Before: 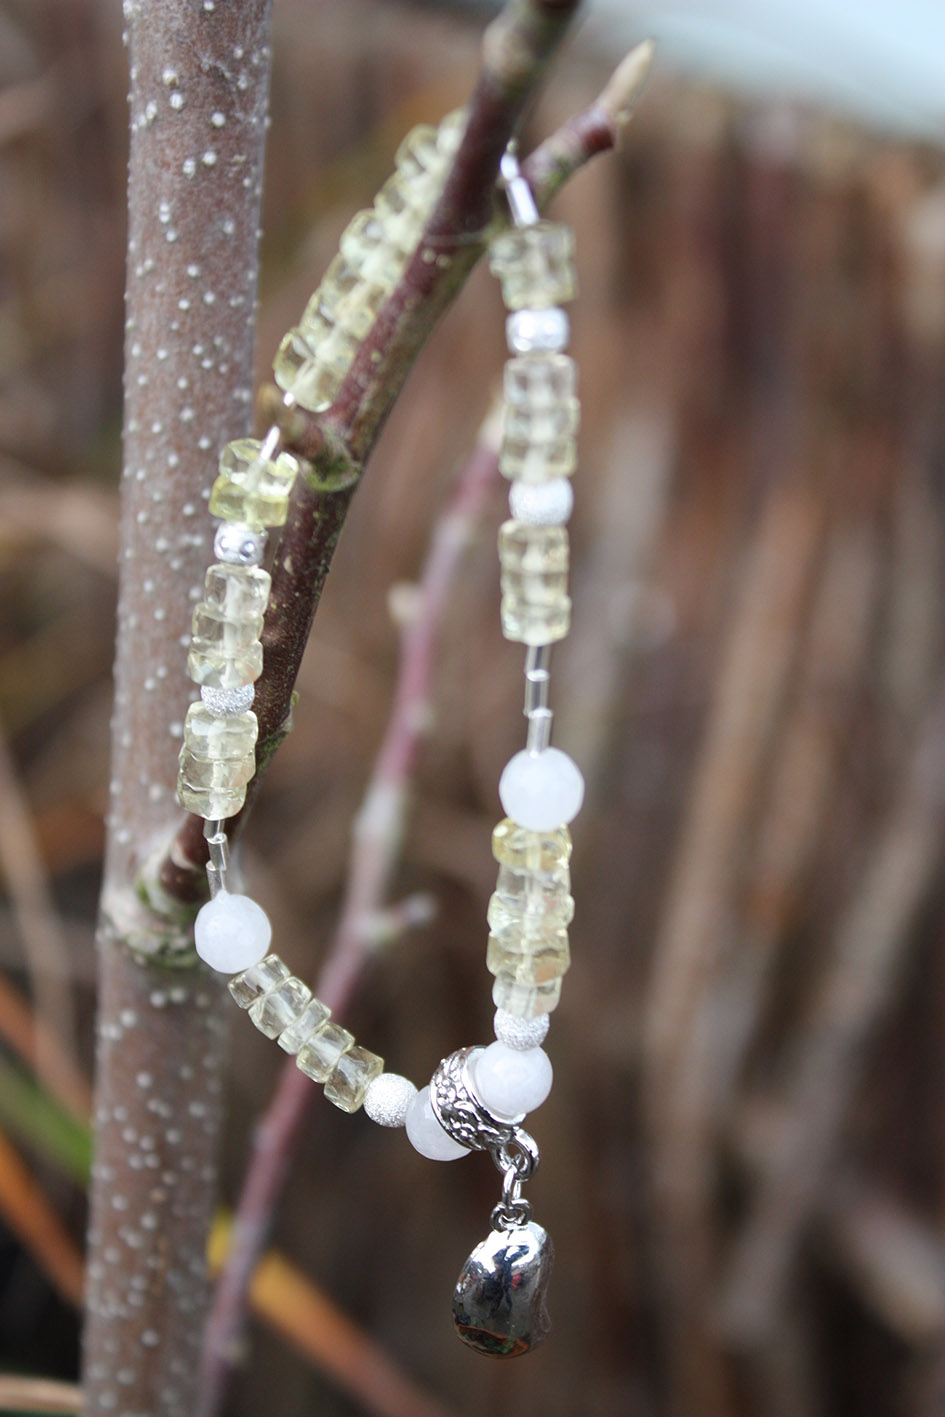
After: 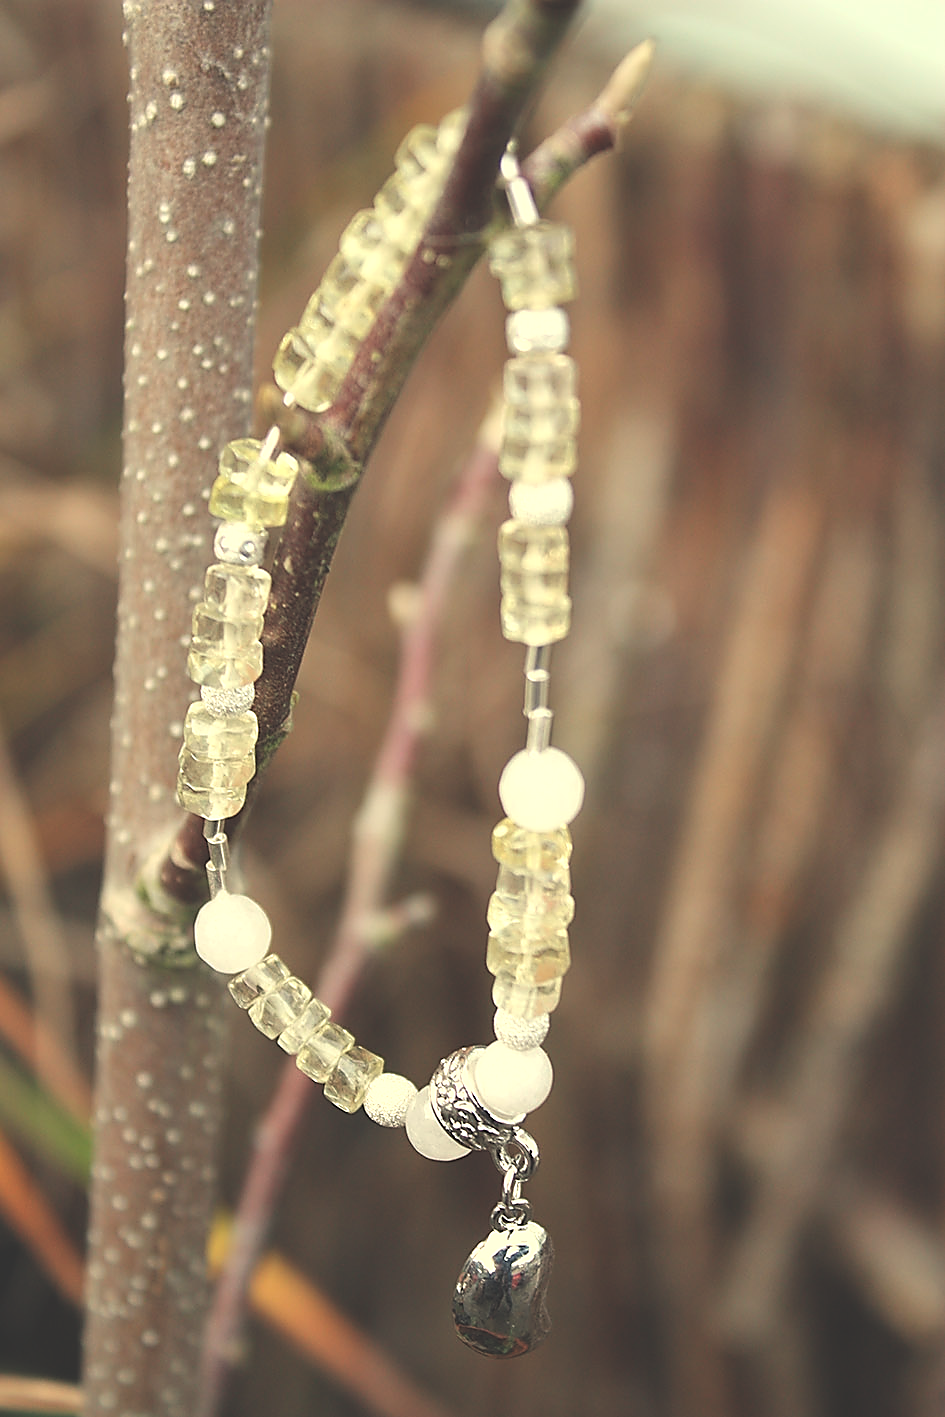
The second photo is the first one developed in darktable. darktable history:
rgb levels: levels [[0.01, 0.419, 0.839], [0, 0.5, 1], [0, 0.5, 1]]
sharpen: radius 1.4, amount 1.25, threshold 0.7
exposure: black level correction -0.03, compensate highlight preservation false
white balance: red 1.08, blue 0.791
